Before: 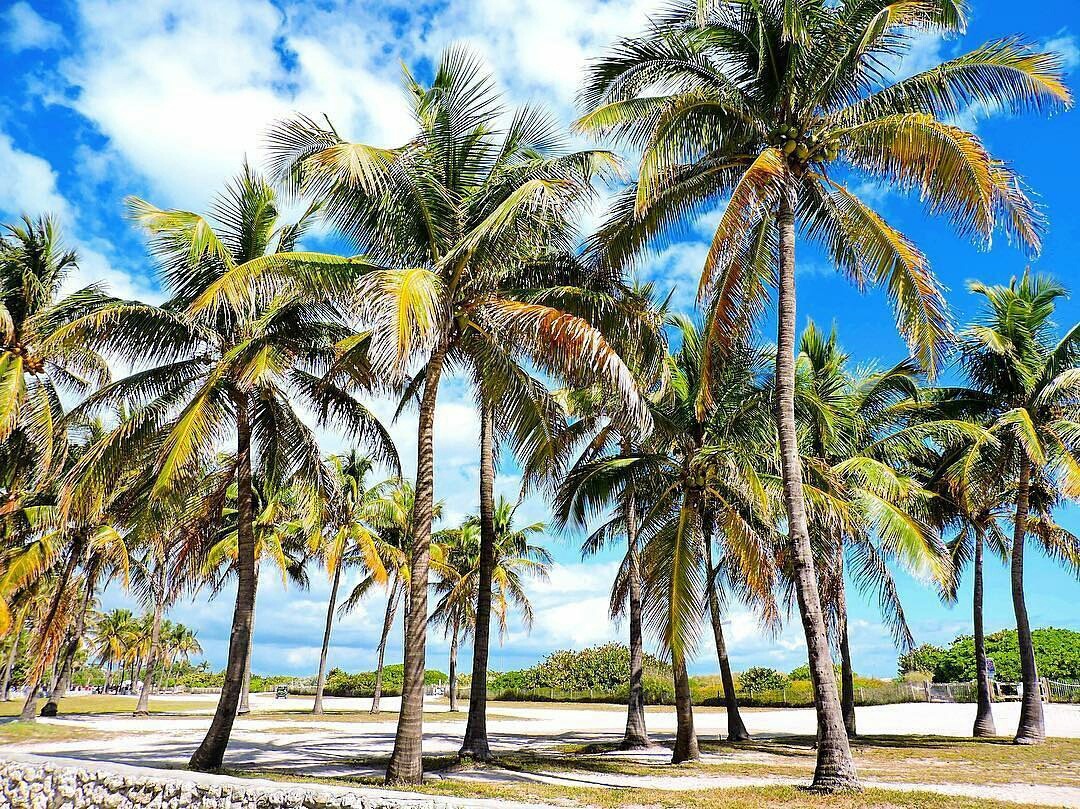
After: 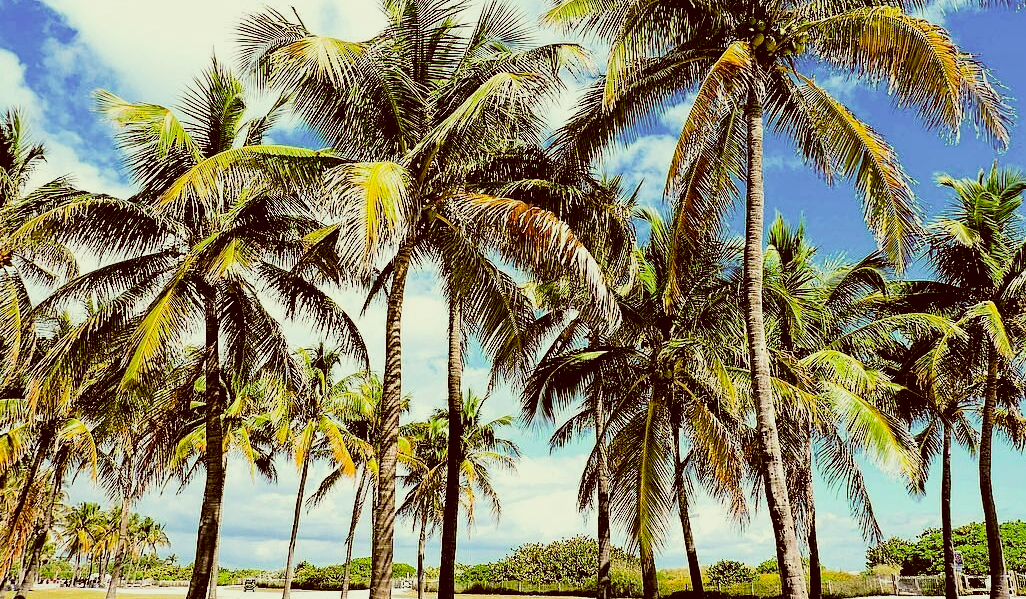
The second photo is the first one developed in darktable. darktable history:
crop and rotate: left 2.991%, top 13.302%, right 1.981%, bottom 12.636%
filmic rgb: black relative exposure -5 EV, white relative exposure 3.5 EV, hardness 3.19, contrast 1.4, highlights saturation mix -50%
color correction: highlights a* -5.3, highlights b* 9.8, shadows a* 9.8, shadows b* 24.26
